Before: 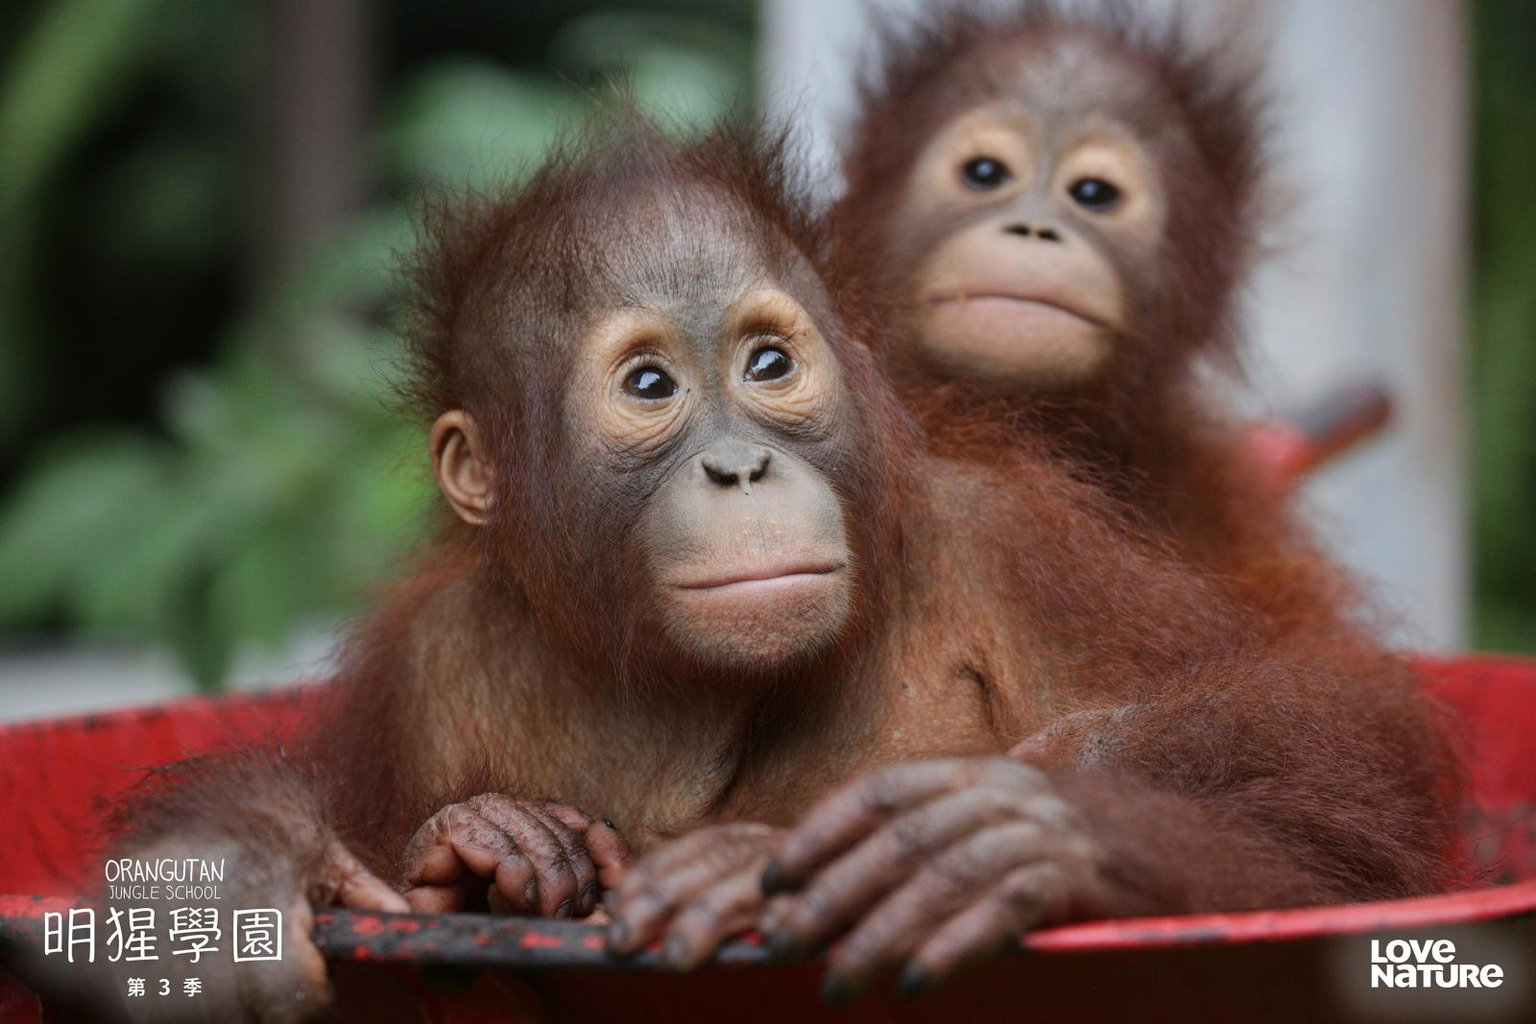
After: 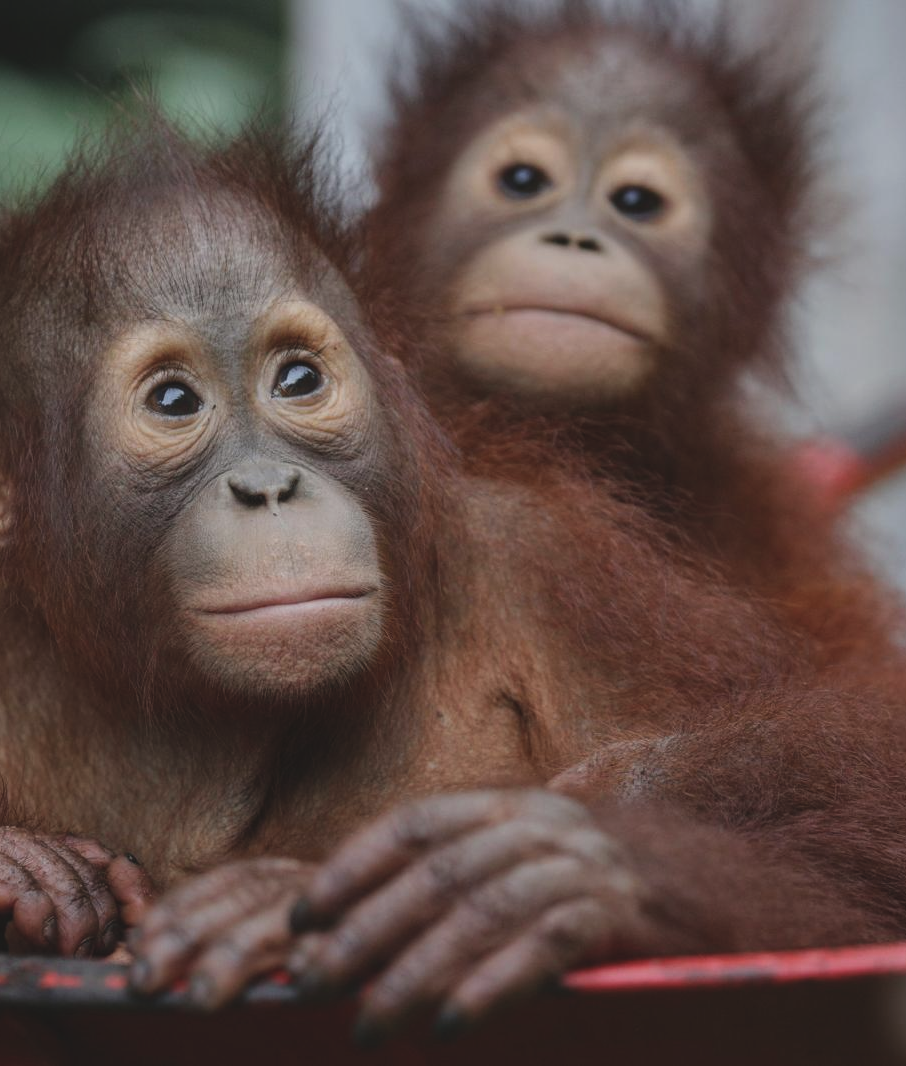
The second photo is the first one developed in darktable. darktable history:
local contrast: highlights 102%, shadows 102%, detail 119%, midtone range 0.2
exposure: black level correction -0.015, exposure -0.517 EV, compensate highlight preservation false
crop: left 31.487%, top 0.017%, right 11.887%
